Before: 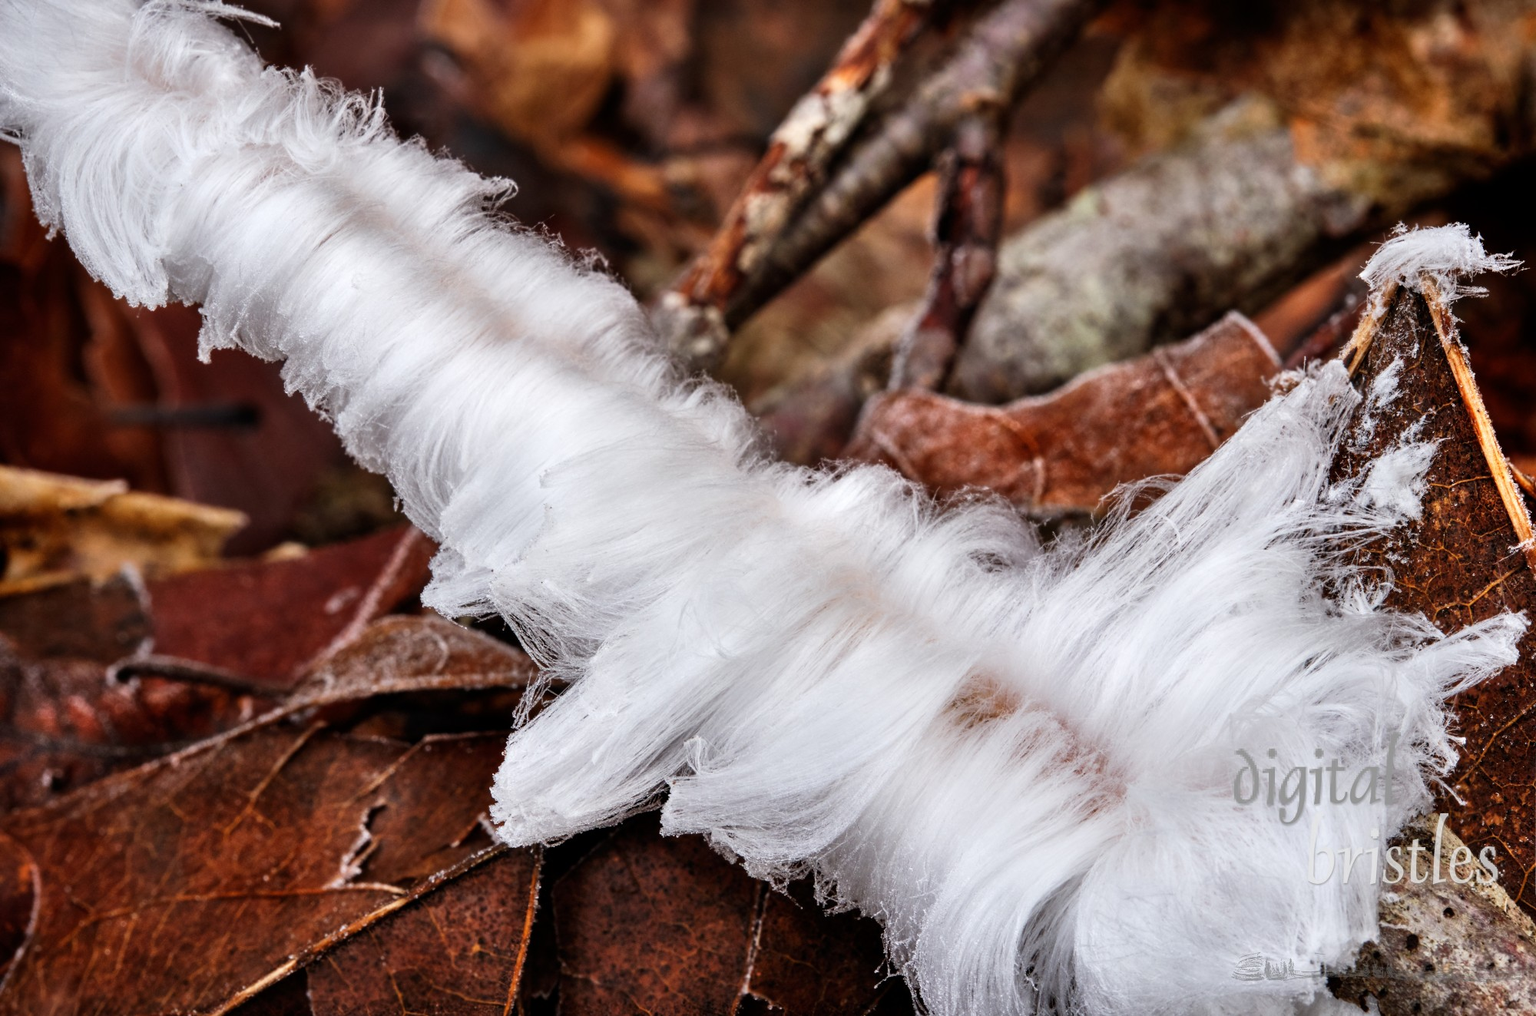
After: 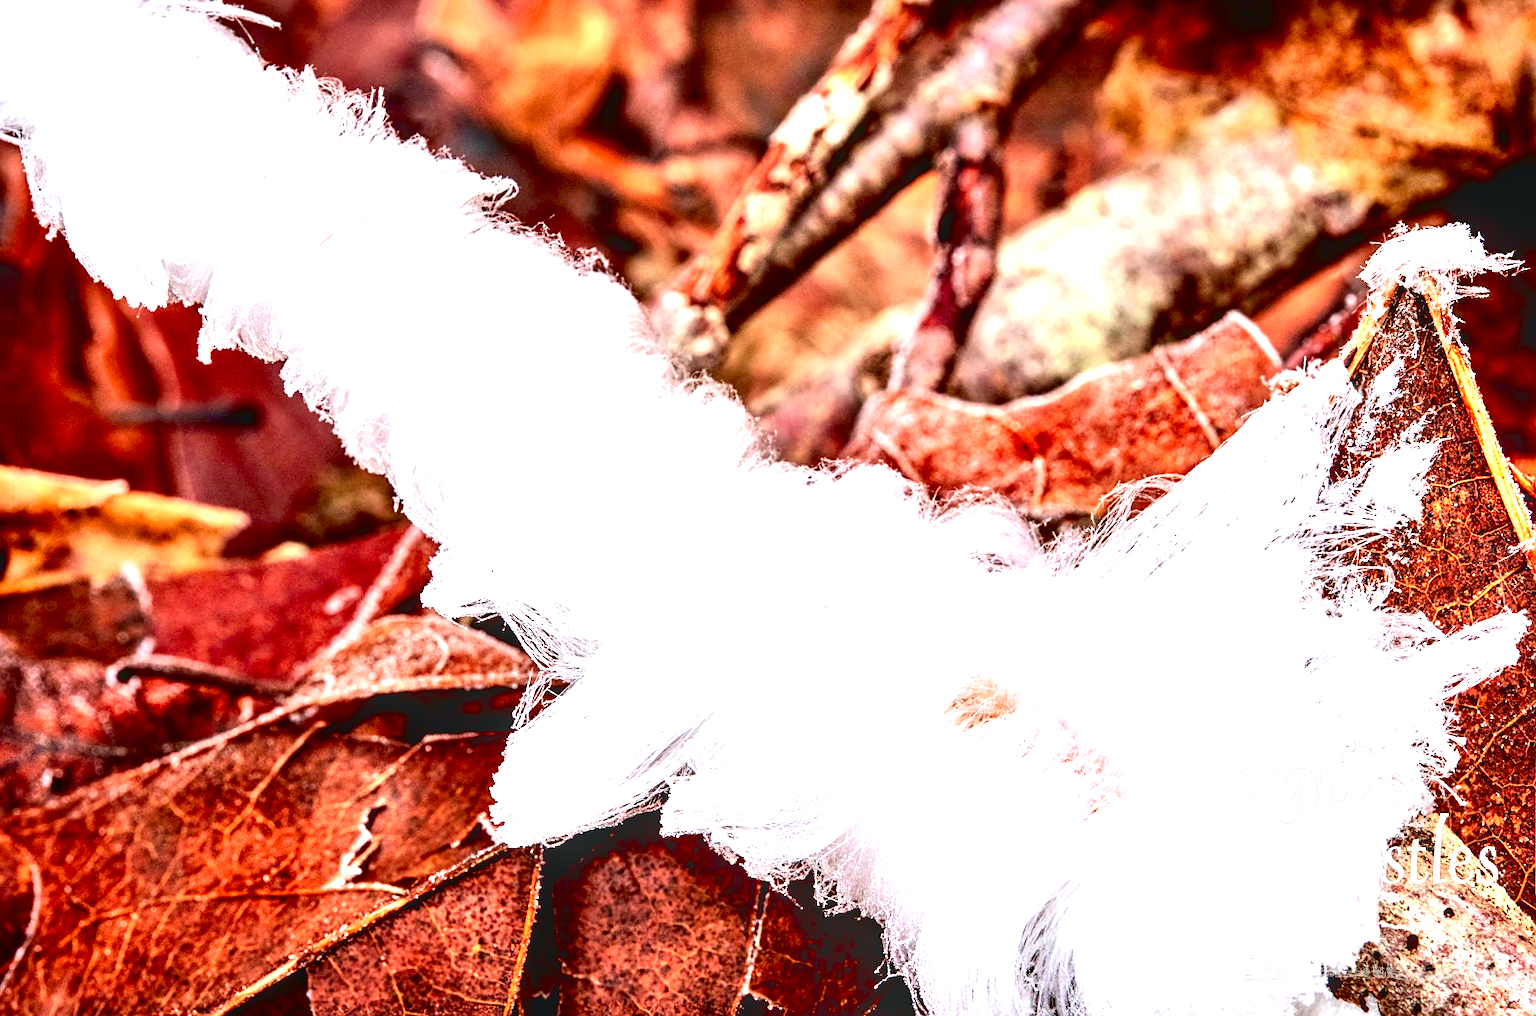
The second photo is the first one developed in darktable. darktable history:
white balance: red 1.009, blue 0.985
exposure: black level correction 0.005, exposure 2.084 EV, compensate highlight preservation false
local contrast: on, module defaults
sharpen: on, module defaults
tone curve: curves: ch0 [(0, 0.011) (0.139, 0.106) (0.295, 0.271) (0.499, 0.523) (0.739, 0.782) (0.857, 0.879) (1, 0.967)]; ch1 [(0, 0) (0.291, 0.229) (0.394, 0.365) (0.469, 0.456) (0.507, 0.504) (0.527, 0.546) (0.571, 0.614) (0.725, 0.779) (1, 1)]; ch2 [(0, 0) (0.125, 0.089) (0.35, 0.317) (0.437, 0.42) (0.502, 0.499) (0.537, 0.551) (0.613, 0.636) (1, 1)], color space Lab, independent channels, preserve colors none
